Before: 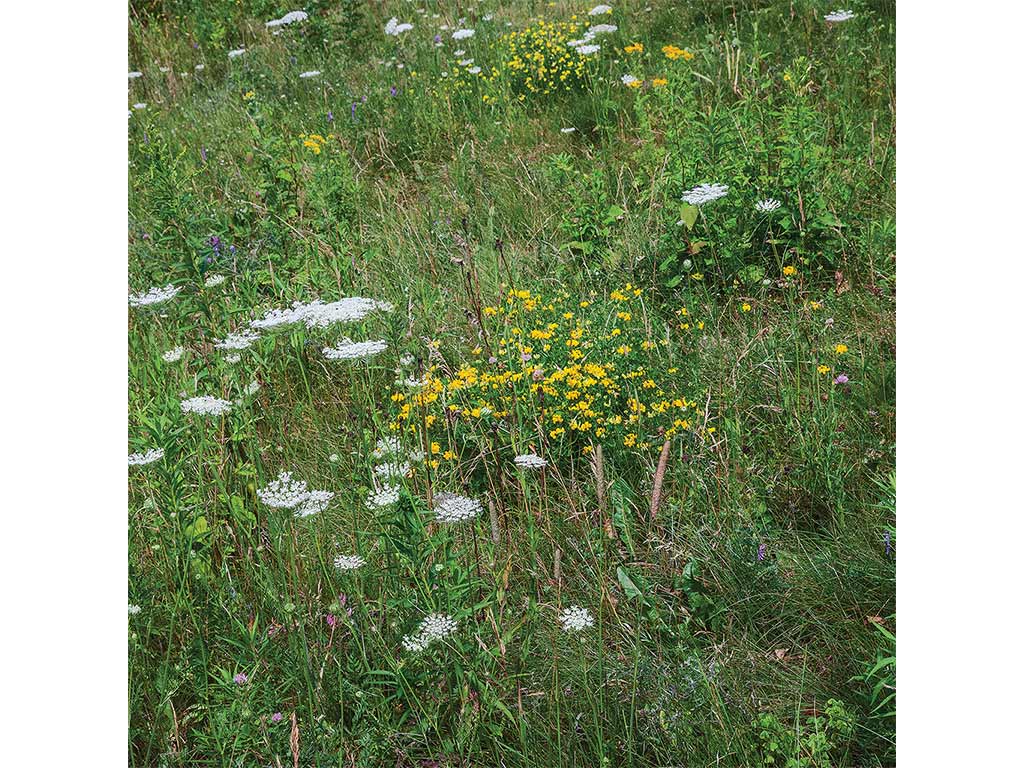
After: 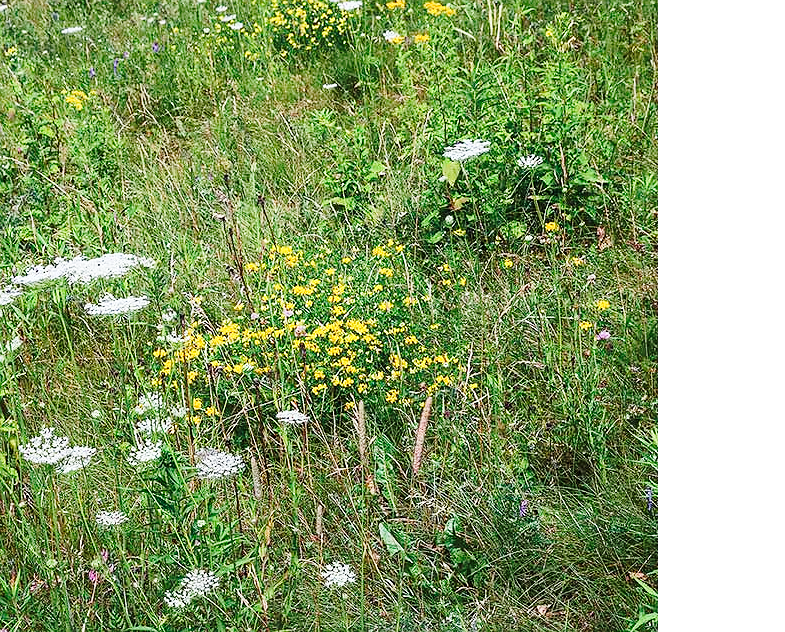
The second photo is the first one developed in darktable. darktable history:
crop: left 23.321%, top 5.851%, bottom 11.8%
base curve: curves: ch0 [(0, 0) (0.028, 0.03) (0.121, 0.232) (0.46, 0.748) (0.859, 0.968) (1, 1)], preserve colors none
sharpen: radius 0.995, threshold 0.899
